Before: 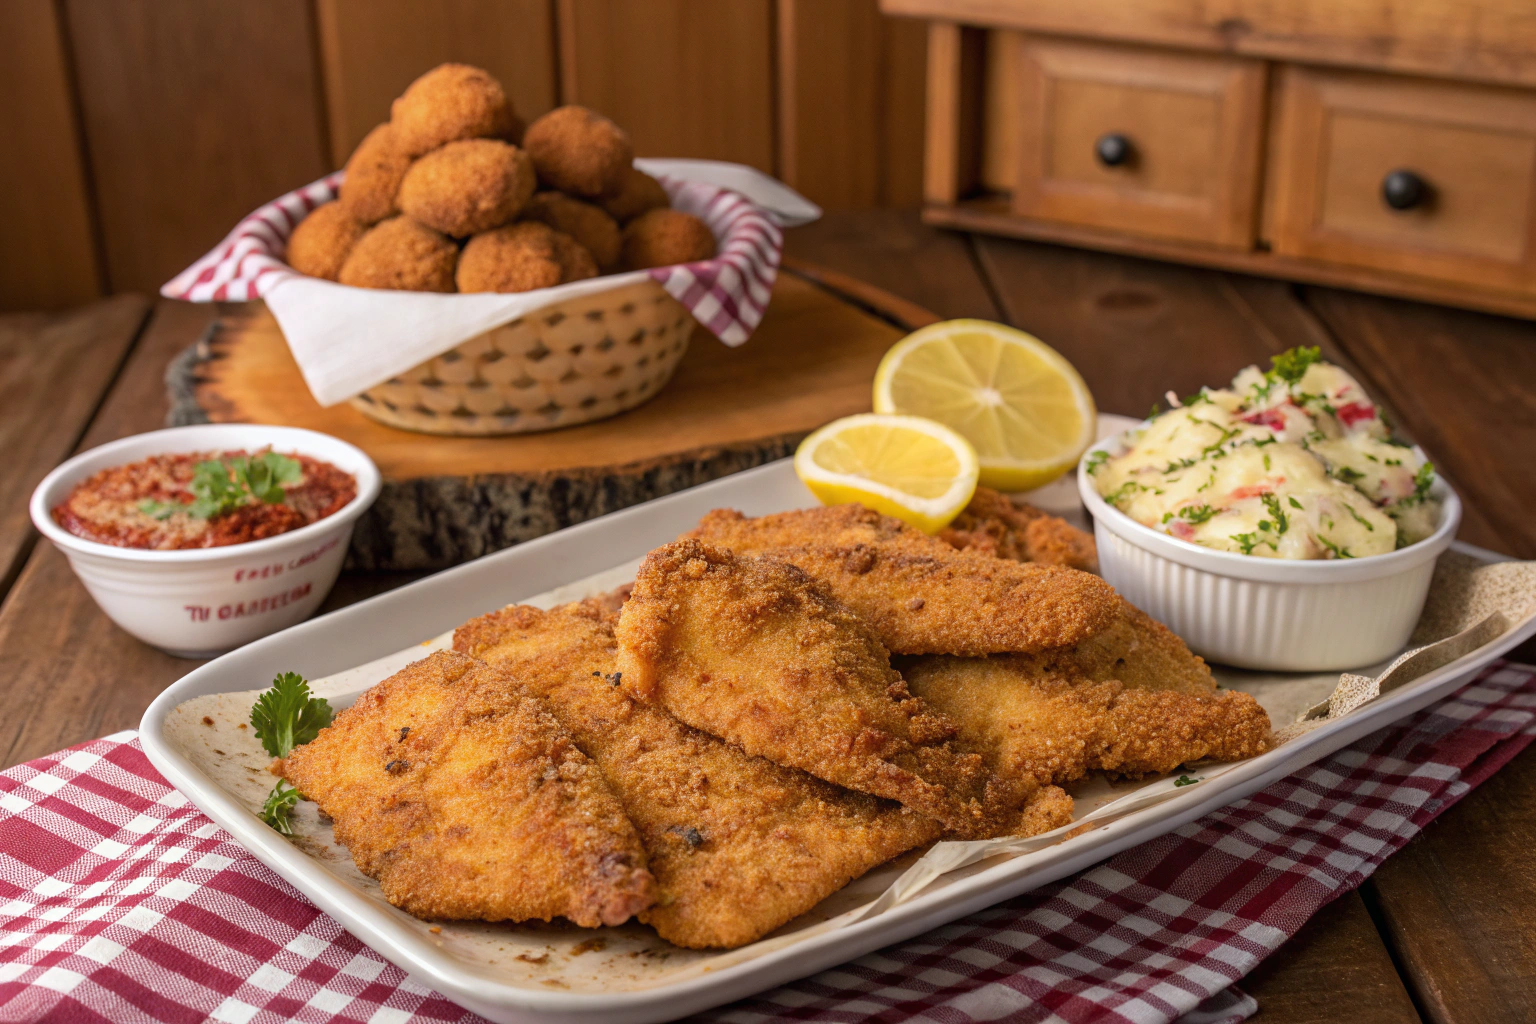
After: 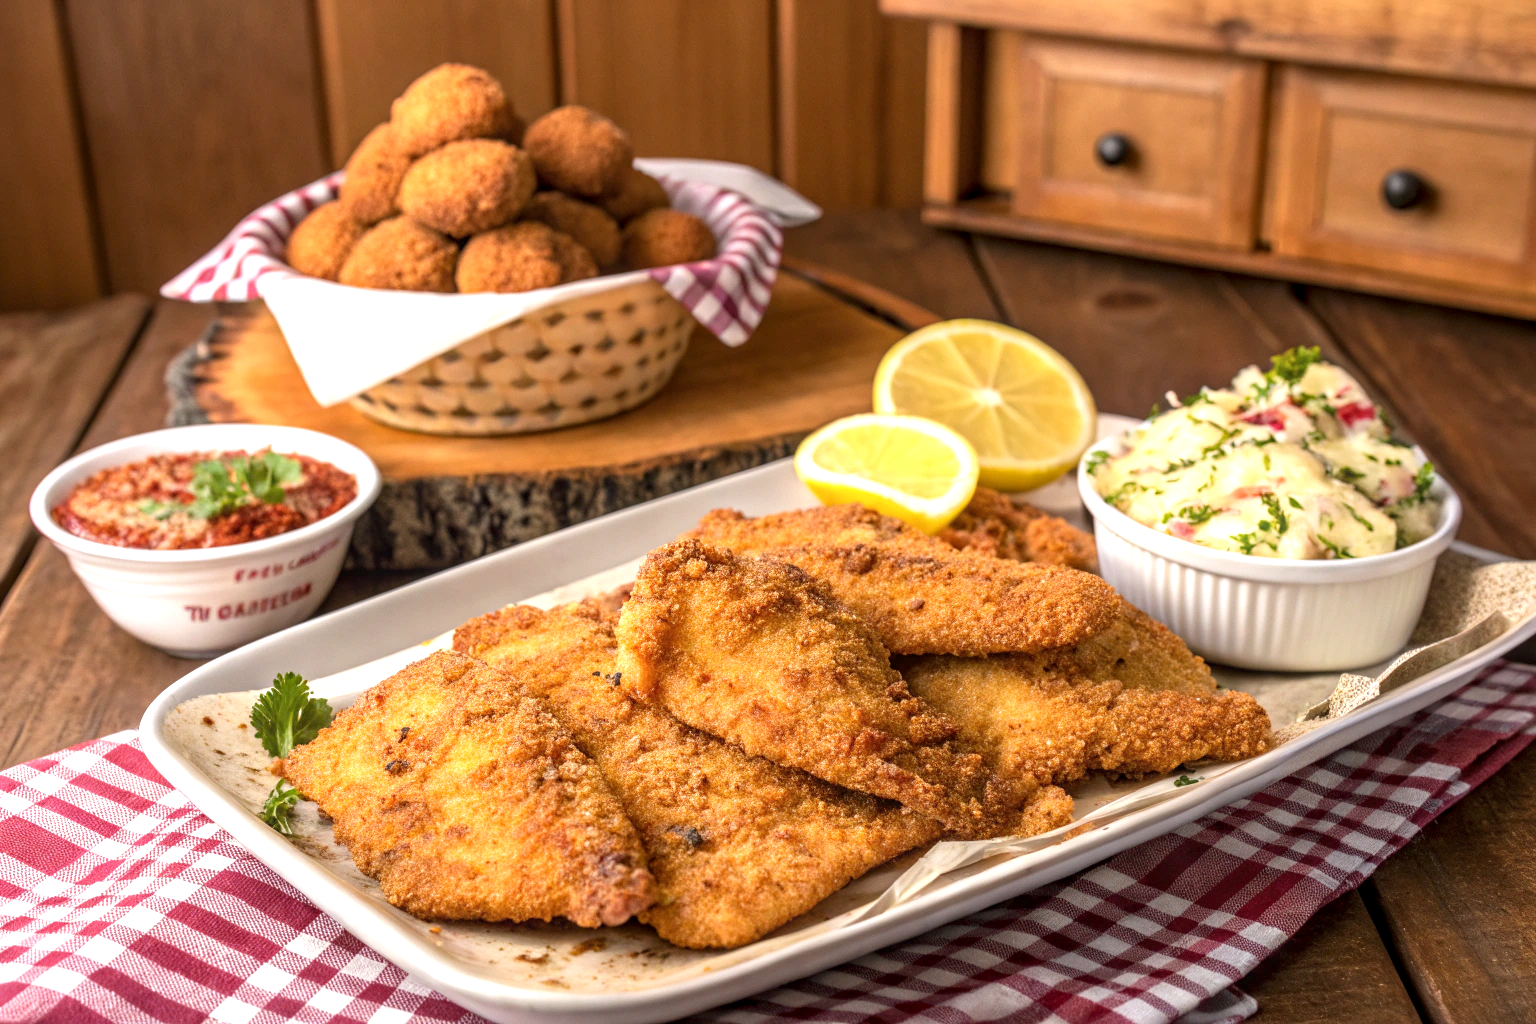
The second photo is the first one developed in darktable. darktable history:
local contrast: on, module defaults
exposure: exposure 0.74 EV, compensate highlight preservation false
